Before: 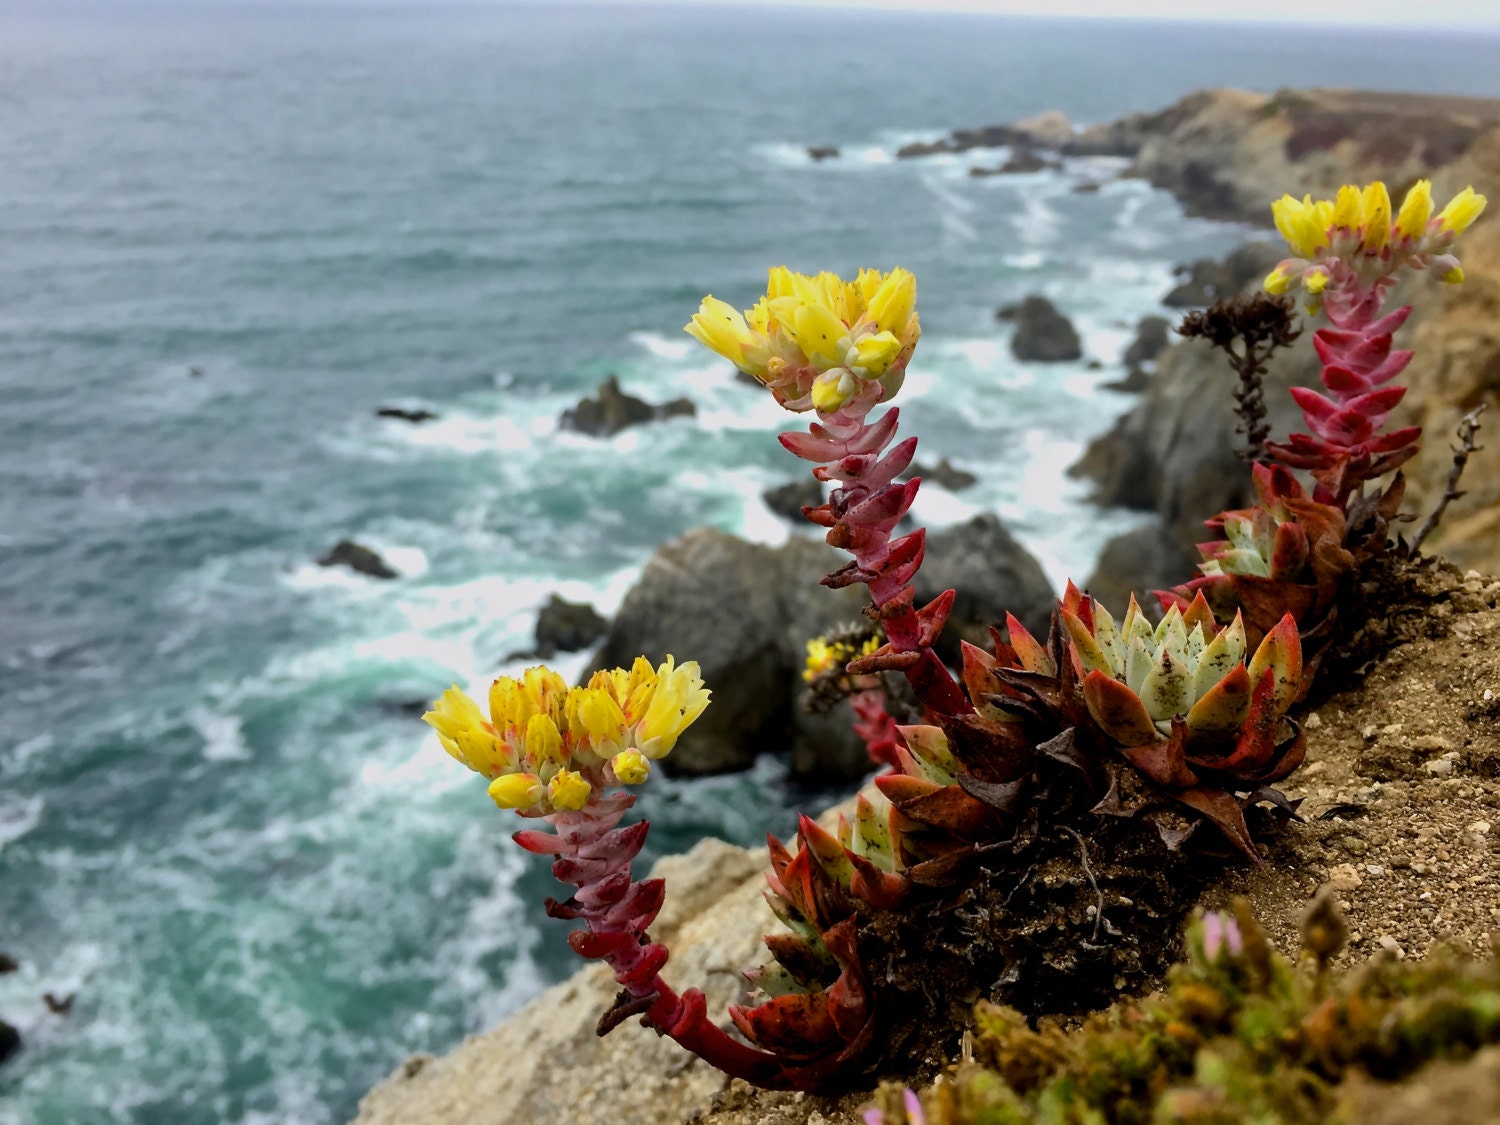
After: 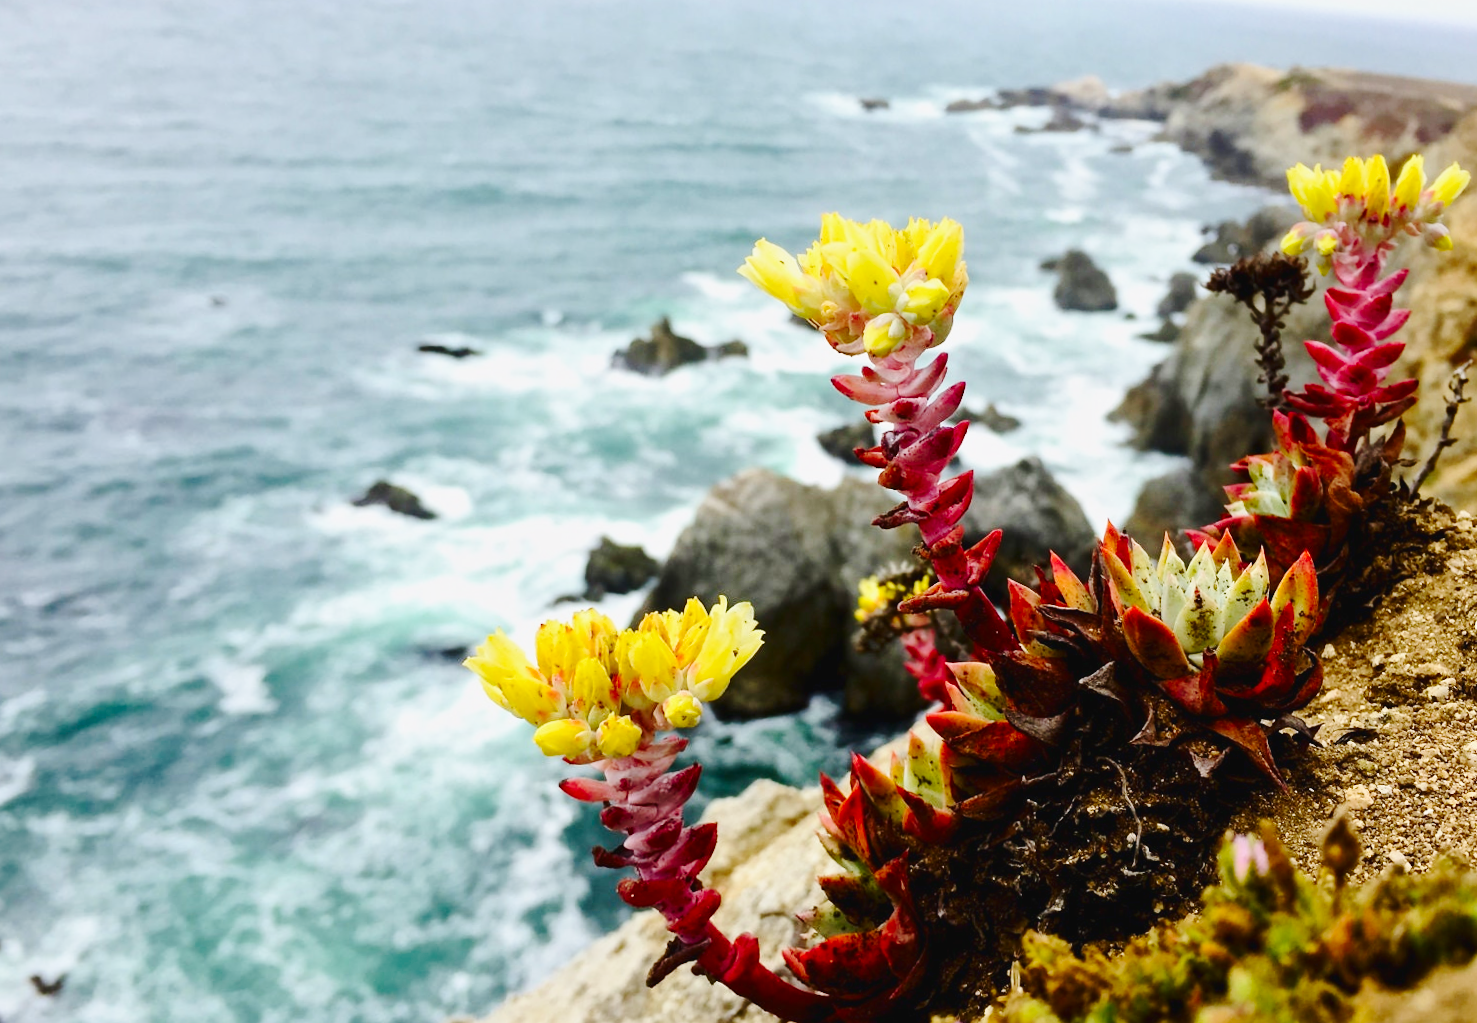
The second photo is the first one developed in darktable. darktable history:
contrast brightness saturation: contrast 0.12, brightness -0.12, saturation 0.2
rotate and perspective: rotation -0.013°, lens shift (vertical) -0.027, lens shift (horizontal) 0.178, crop left 0.016, crop right 0.989, crop top 0.082, crop bottom 0.918
base curve: curves: ch0 [(0, 0.007) (0.028, 0.063) (0.121, 0.311) (0.46, 0.743) (0.859, 0.957) (1, 1)], preserve colors none
